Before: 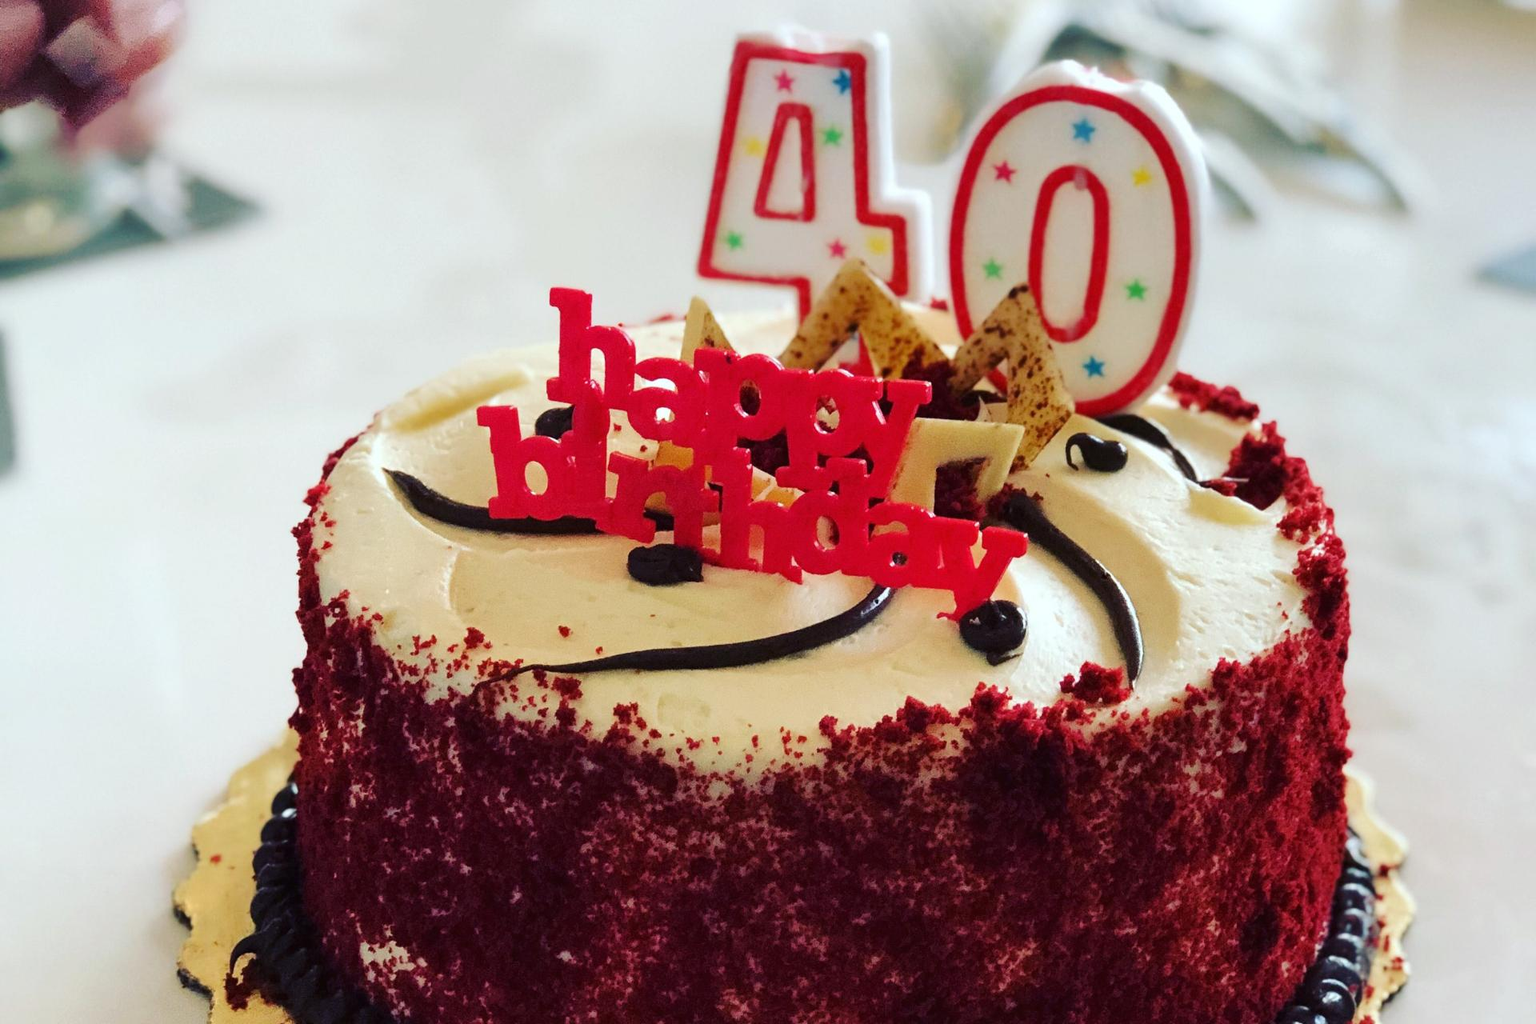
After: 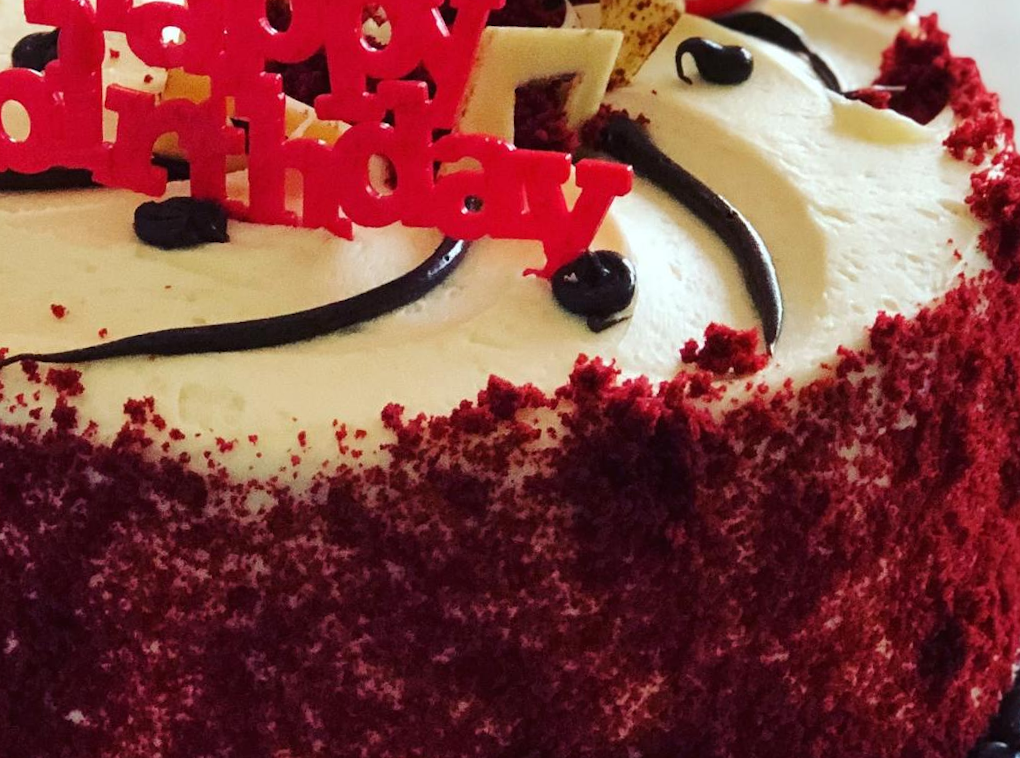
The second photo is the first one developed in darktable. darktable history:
rotate and perspective: rotation -2.29°, automatic cropping off
crop: left 34.479%, top 38.822%, right 13.718%, bottom 5.172%
